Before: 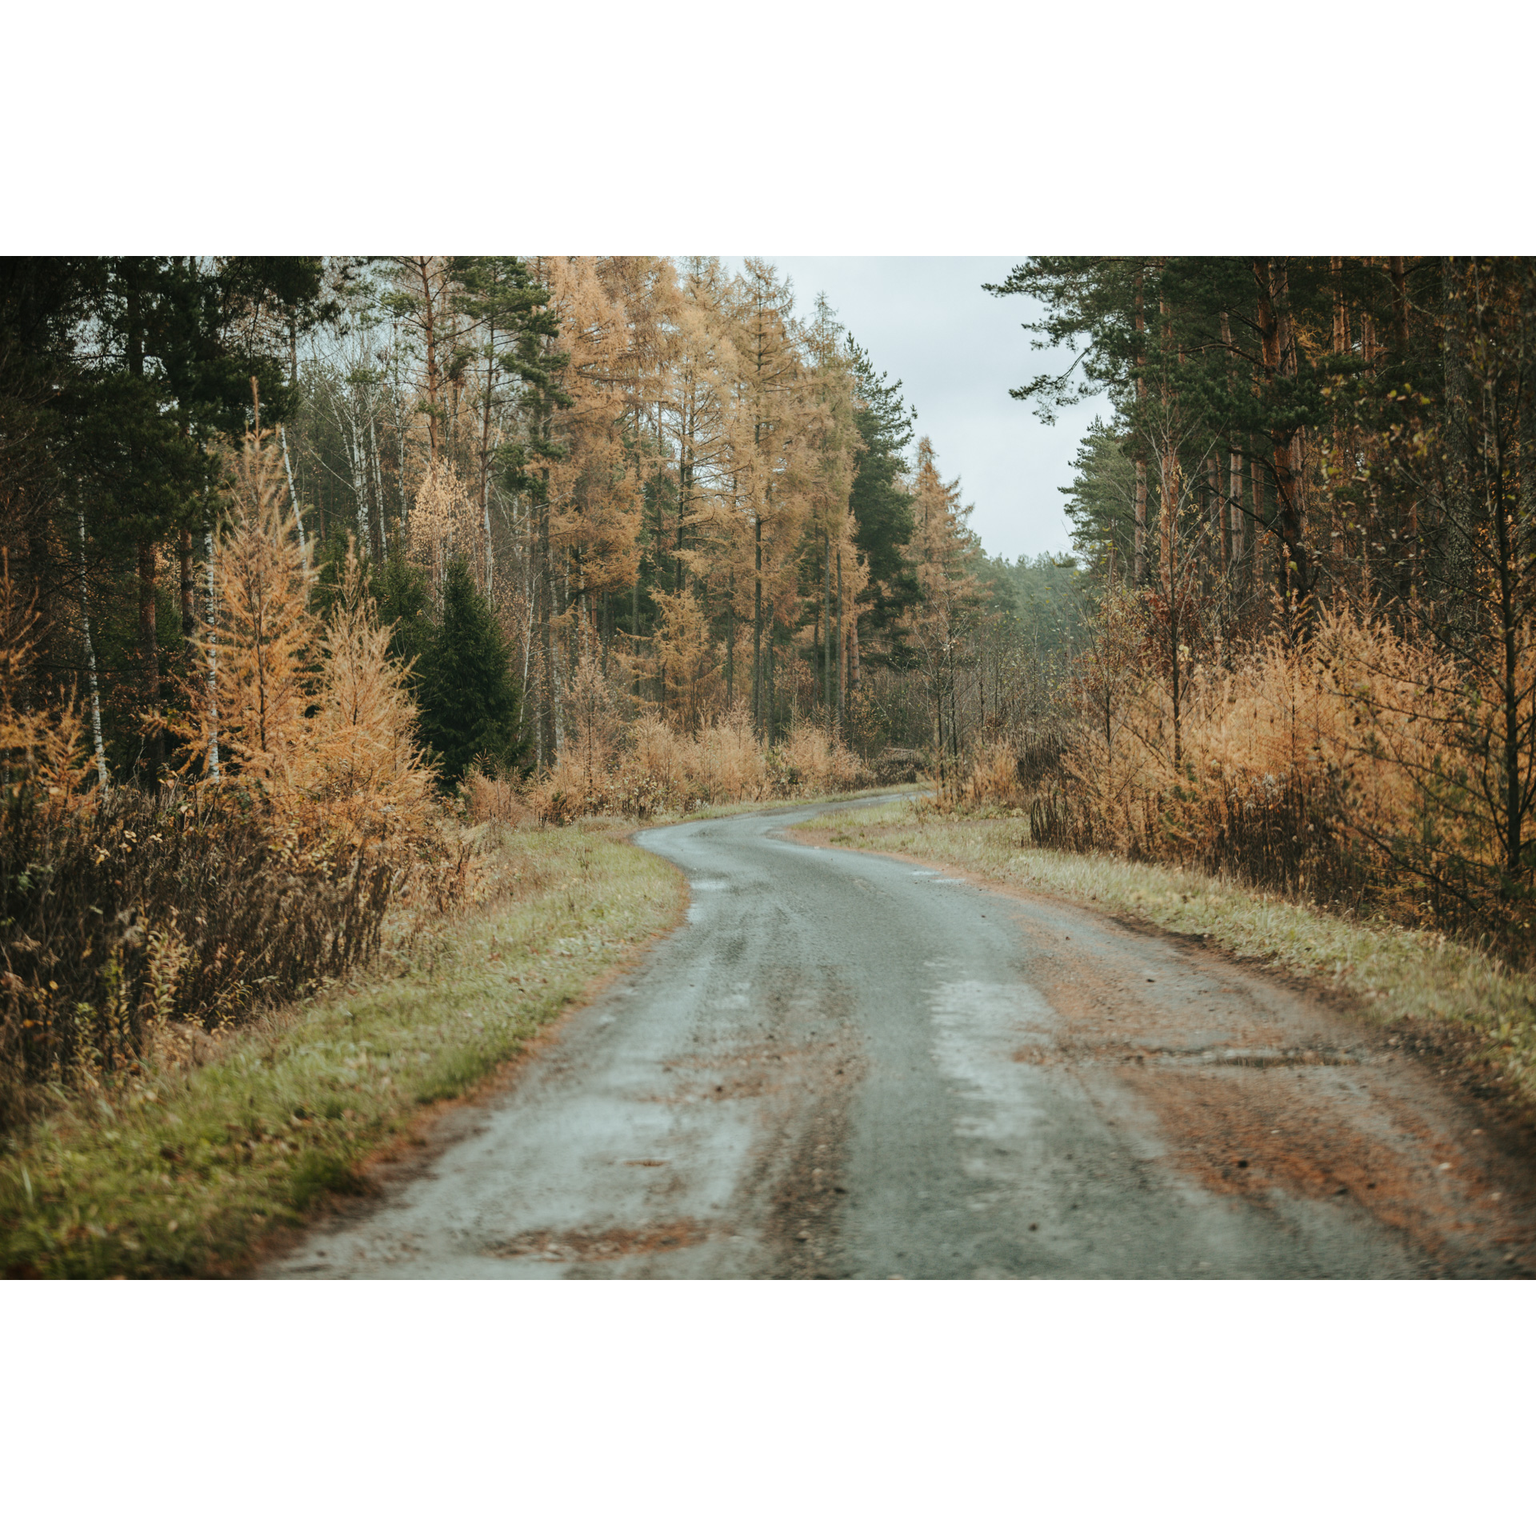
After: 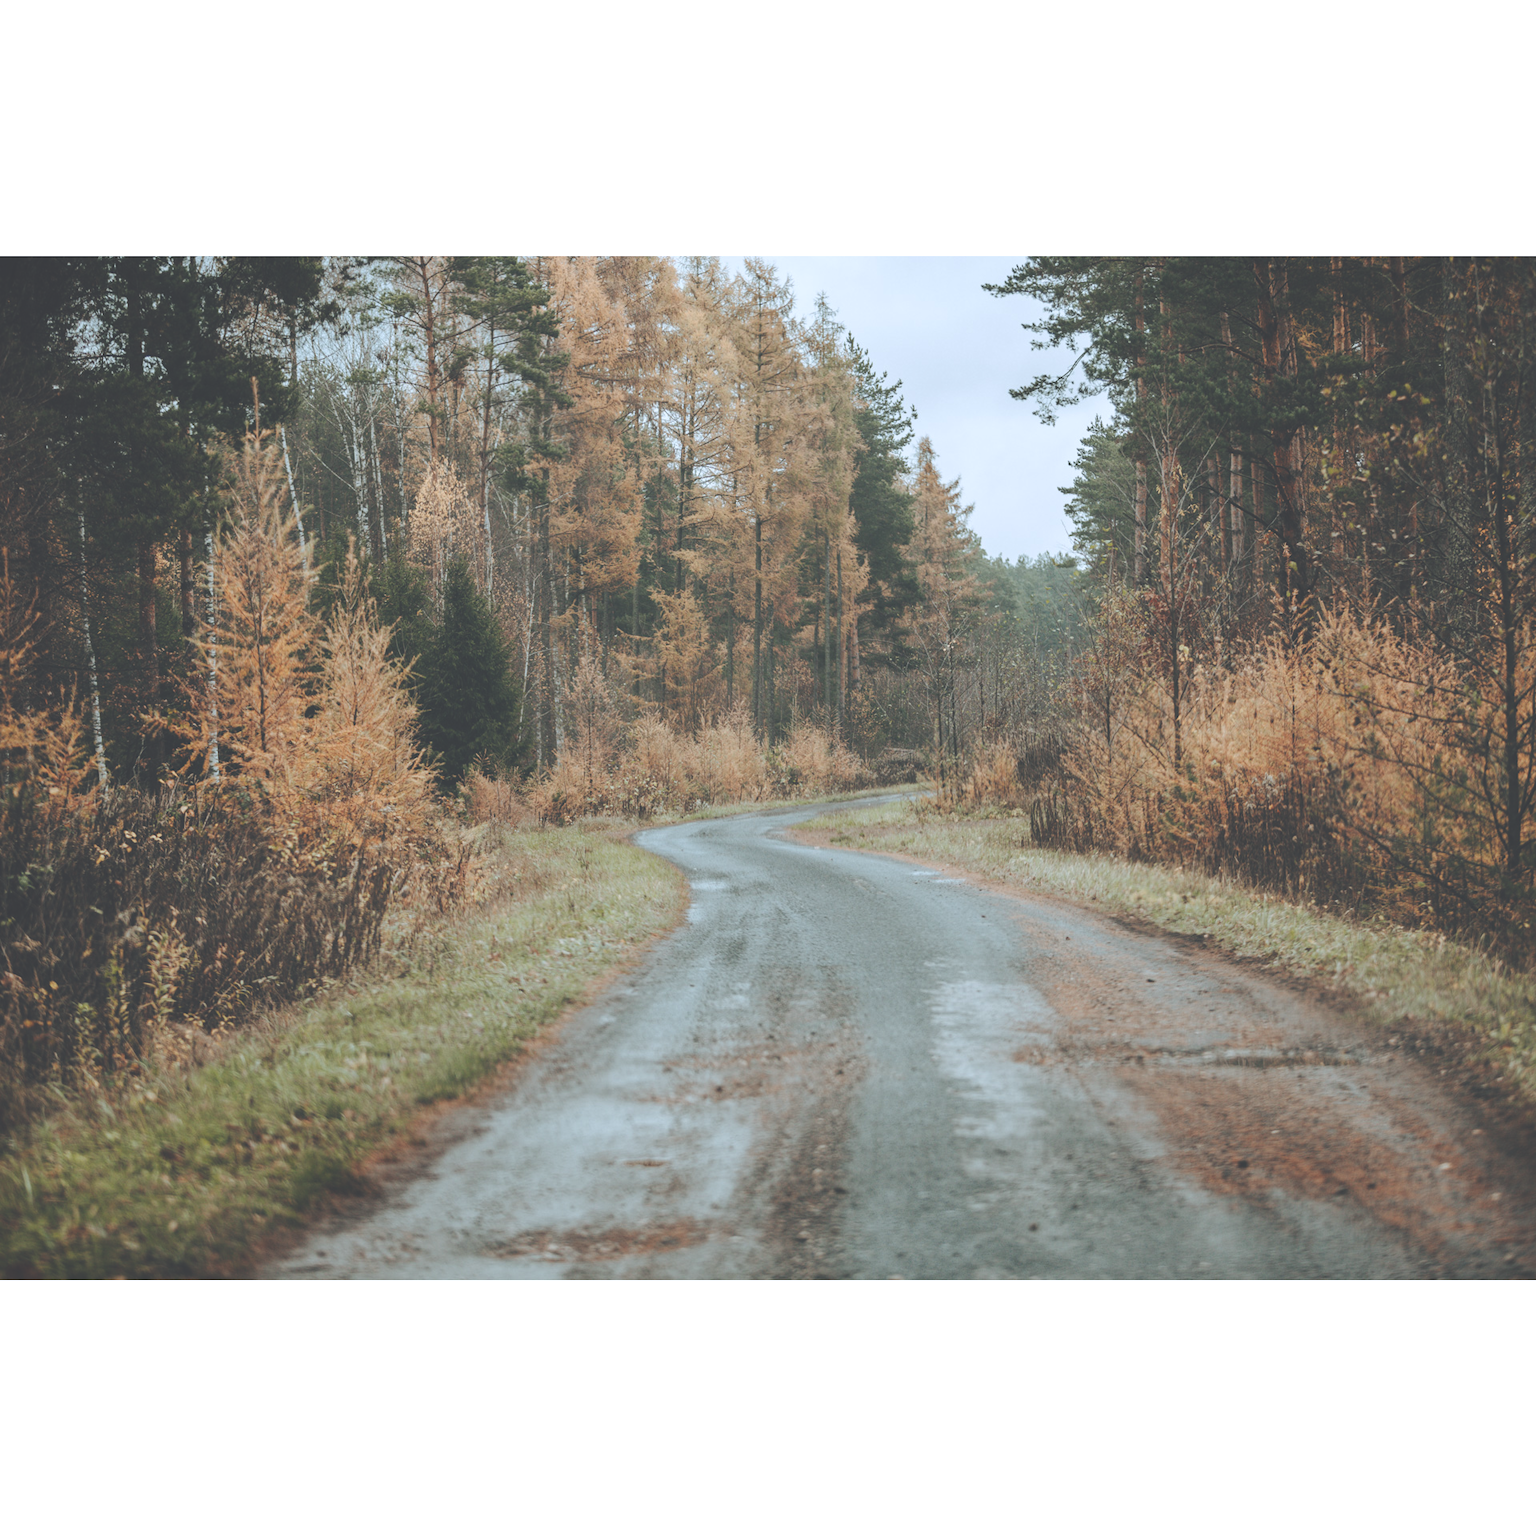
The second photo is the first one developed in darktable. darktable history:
exposure: black level correction -0.041, exposure 0.064 EV, compensate highlight preservation false
color calibration: illuminant as shot in camera, x 0.358, y 0.373, temperature 4628.91 K
